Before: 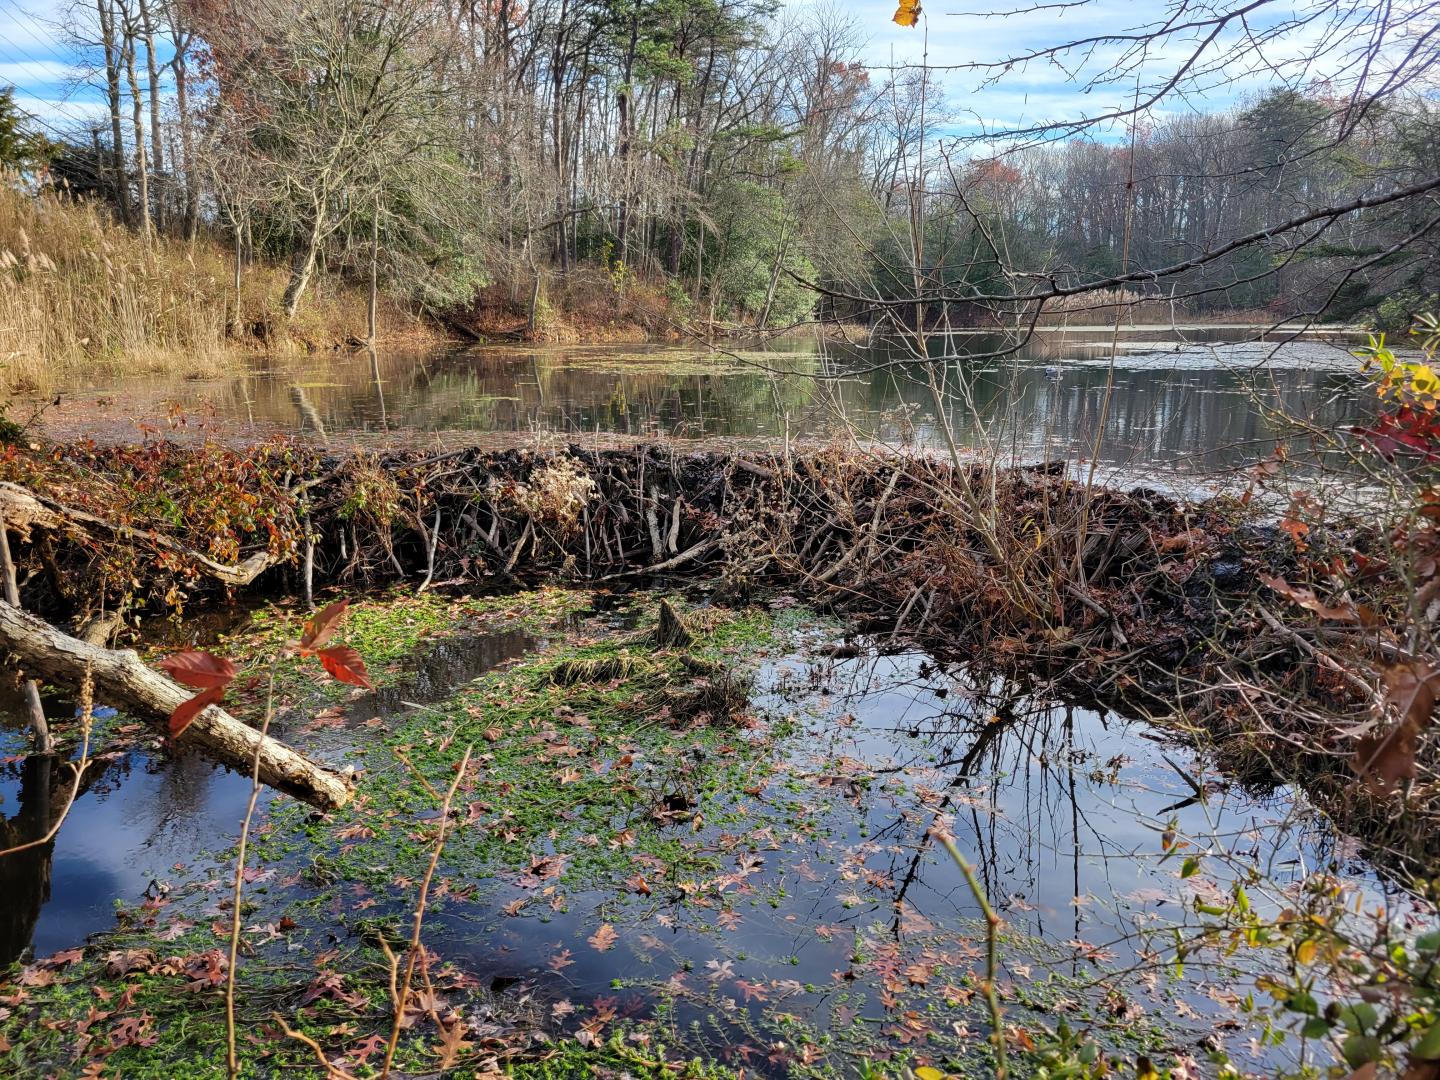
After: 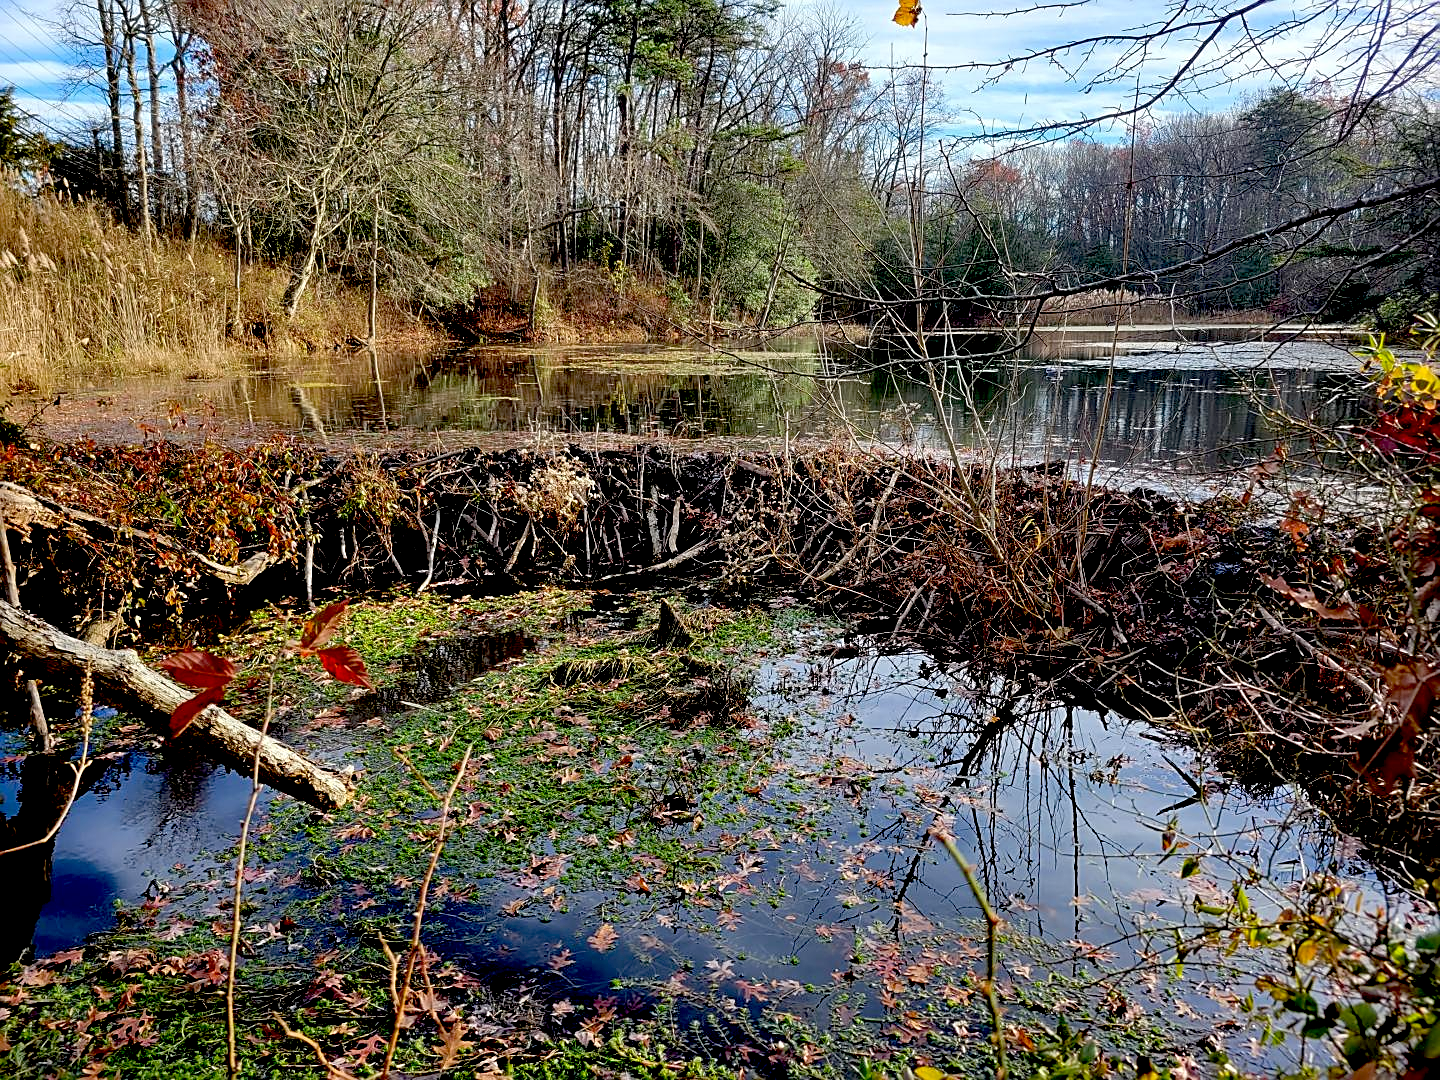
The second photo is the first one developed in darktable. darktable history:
exposure: black level correction 0.047, exposure 0.013 EV, compensate highlight preservation false
sharpen: on, module defaults
